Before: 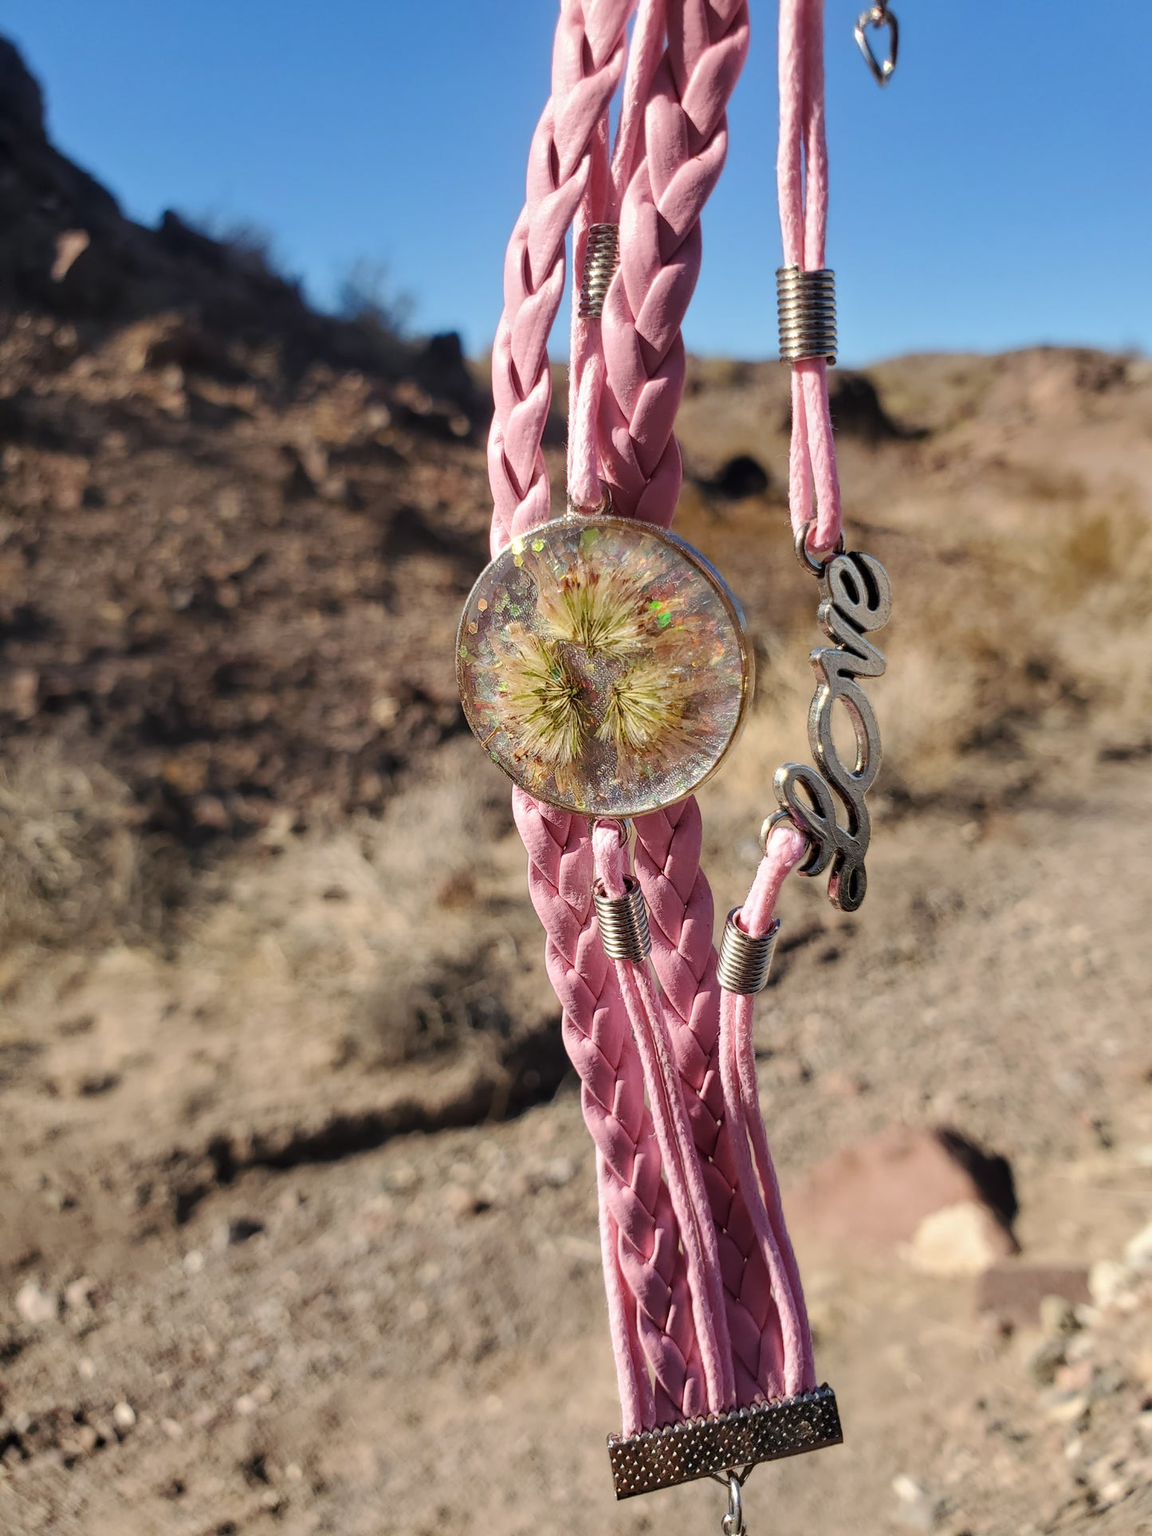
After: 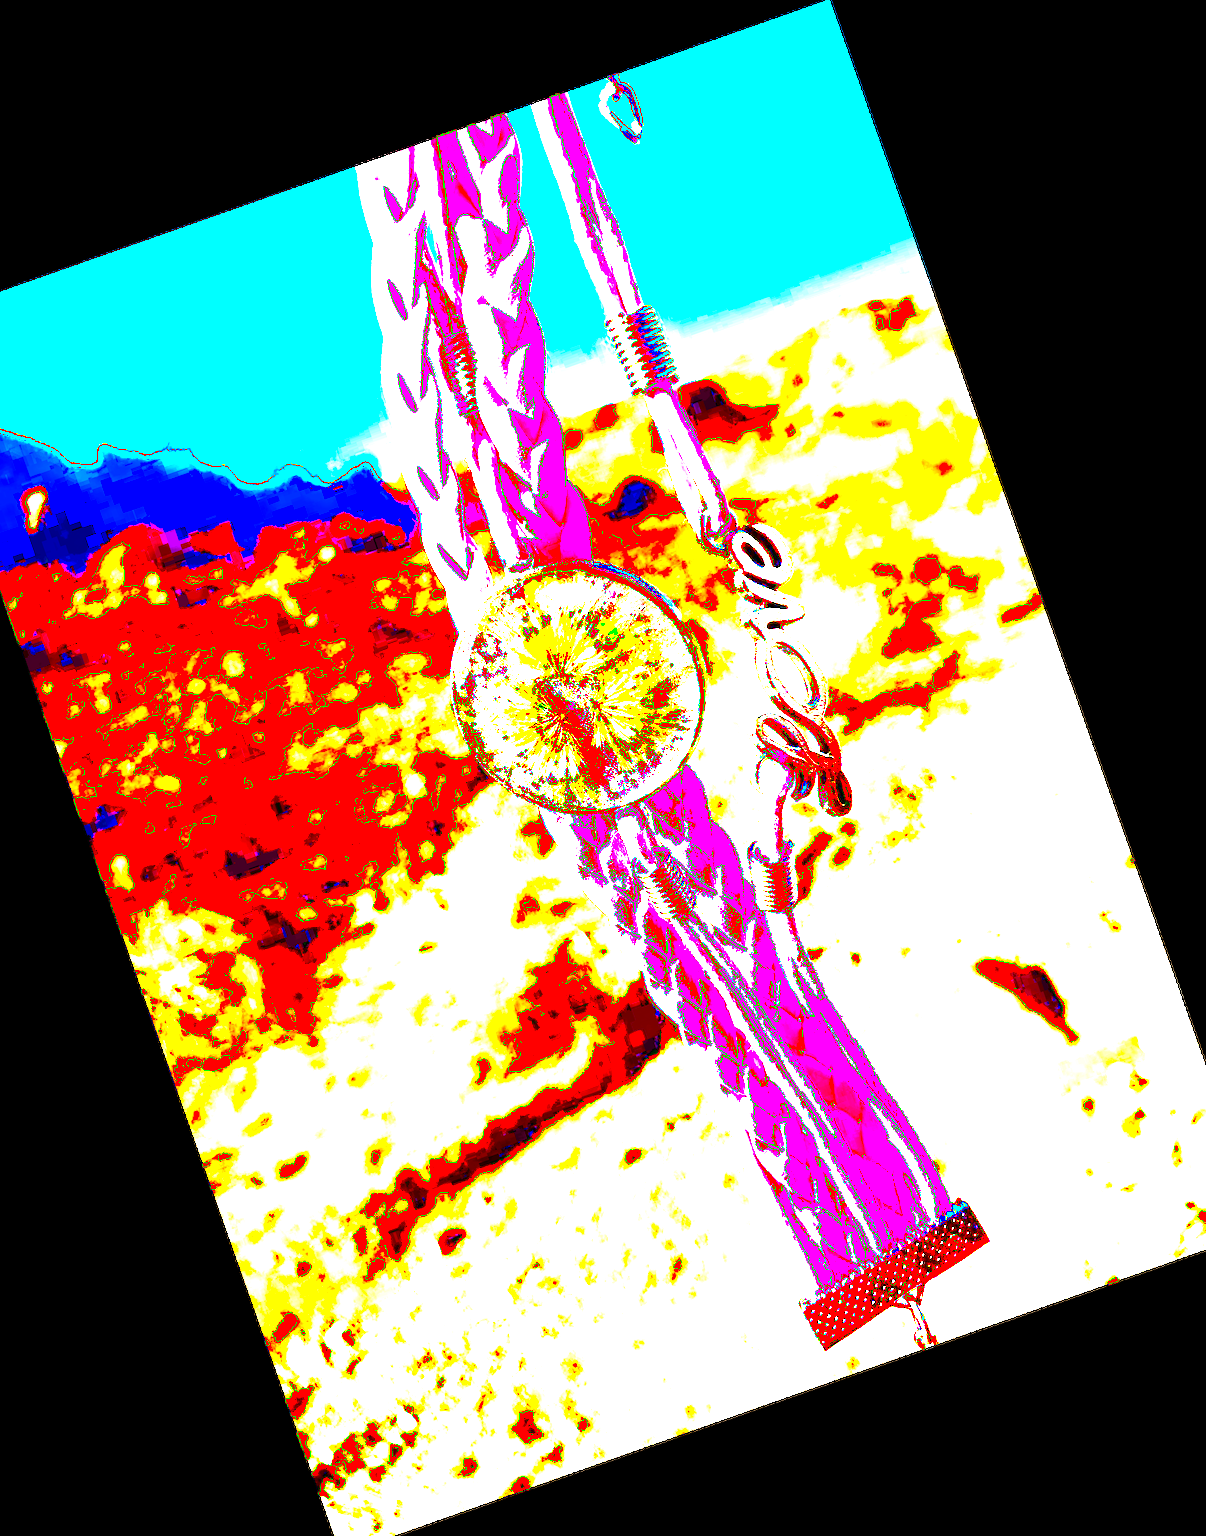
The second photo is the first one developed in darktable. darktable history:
crop and rotate: angle 19.43°, left 6.812%, right 4.125%, bottom 1.087%
contrast brightness saturation: saturation 0.5
exposure: black level correction 0.1, exposure 3 EV, compensate highlight preservation false
